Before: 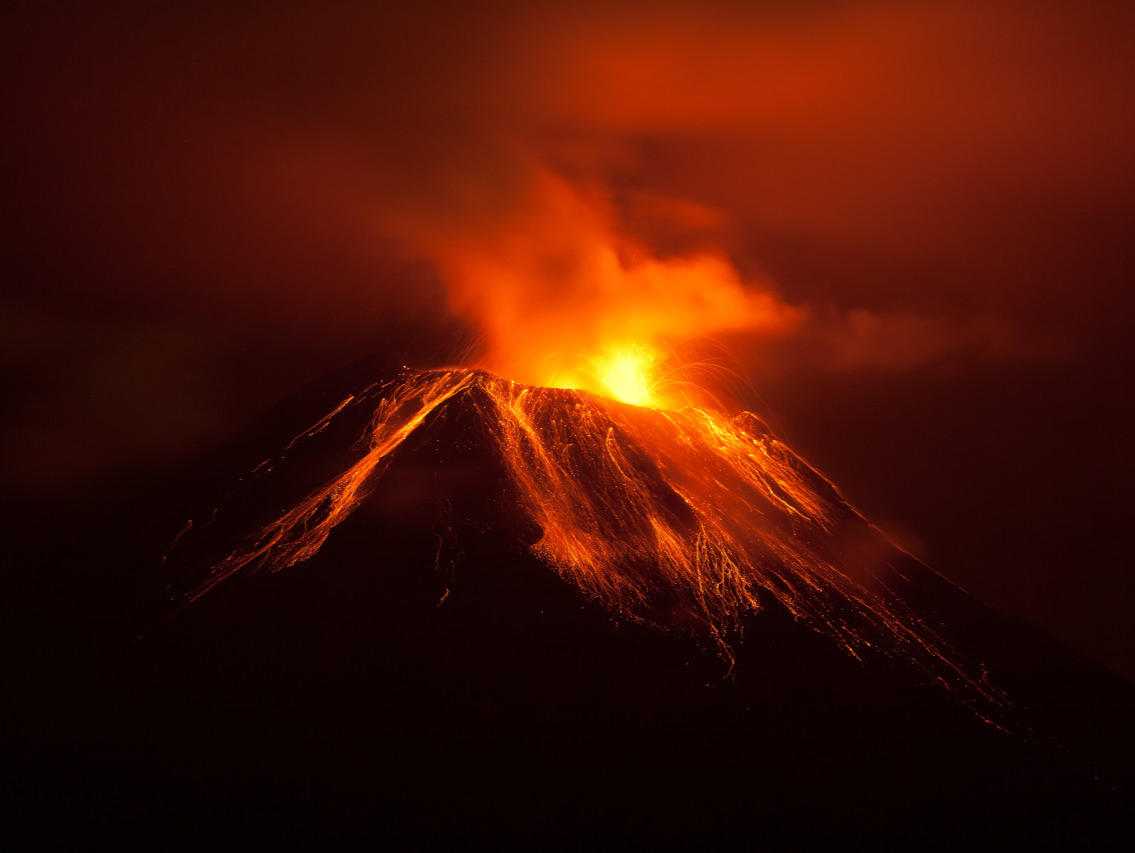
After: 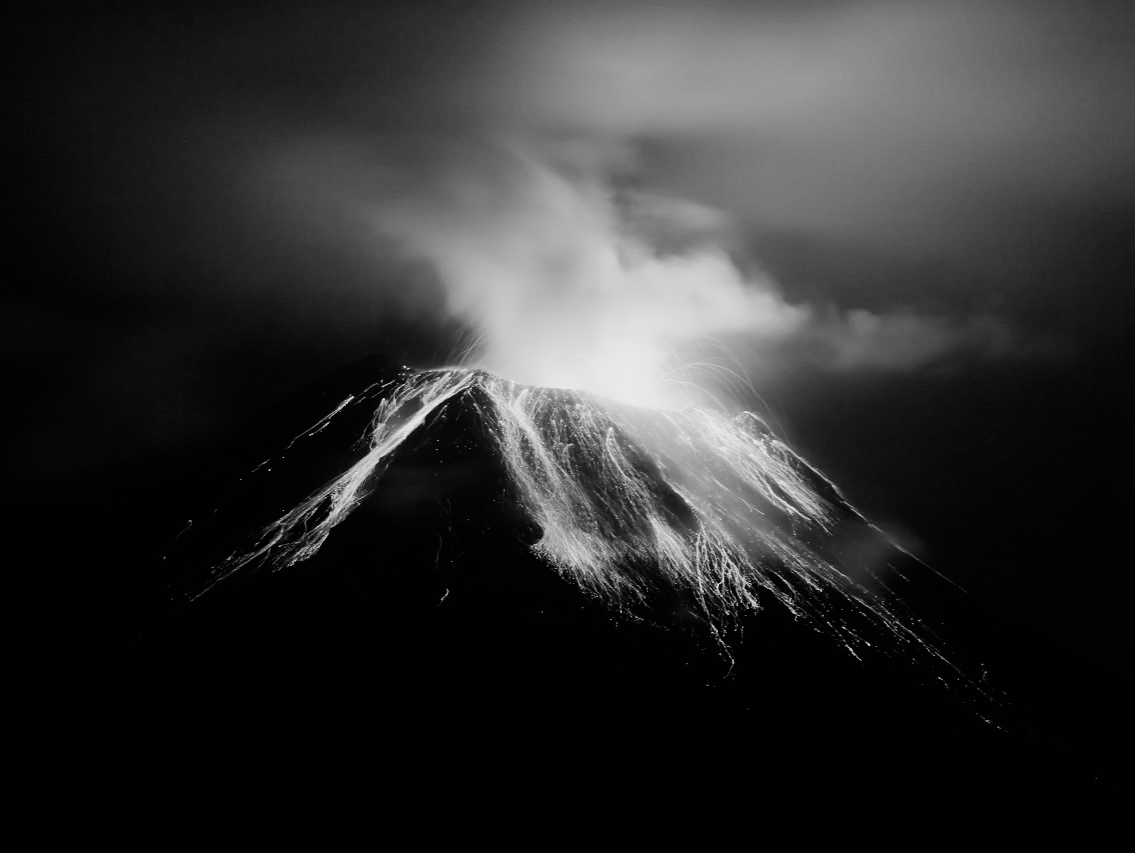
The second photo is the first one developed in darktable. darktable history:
contrast brightness saturation: saturation -1
color contrast: green-magenta contrast 0.85, blue-yellow contrast 1.25, unbound 0
base curve: curves: ch0 [(0, 0) (0.028, 0.03) (0.105, 0.232) (0.387, 0.748) (0.754, 0.968) (1, 1)], fusion 1, exposure shift 0.576, preserve colors none
tone curve: curves: ch0 [(0, 0) (0.049, 0.01) (0.154, 0.081) (0.491, 0.519) (0.748, 0.765) (1, 0.919)]; ch1 [(0, 0) (0.172, 0.123) (0.317, 0.272) (0.401, 0.422) (0.499, 0.497) (0.531, 0.54) (0.615, 0.603) (0.741, 0.783) (1, 1)]; ch2 [(0, 0) (0.411, 0.424) (0.483, 0.478) (0.544, 0.56) (0.686, 0.638) (1, 1)], color space Lab, independent channels, preserve colors none
